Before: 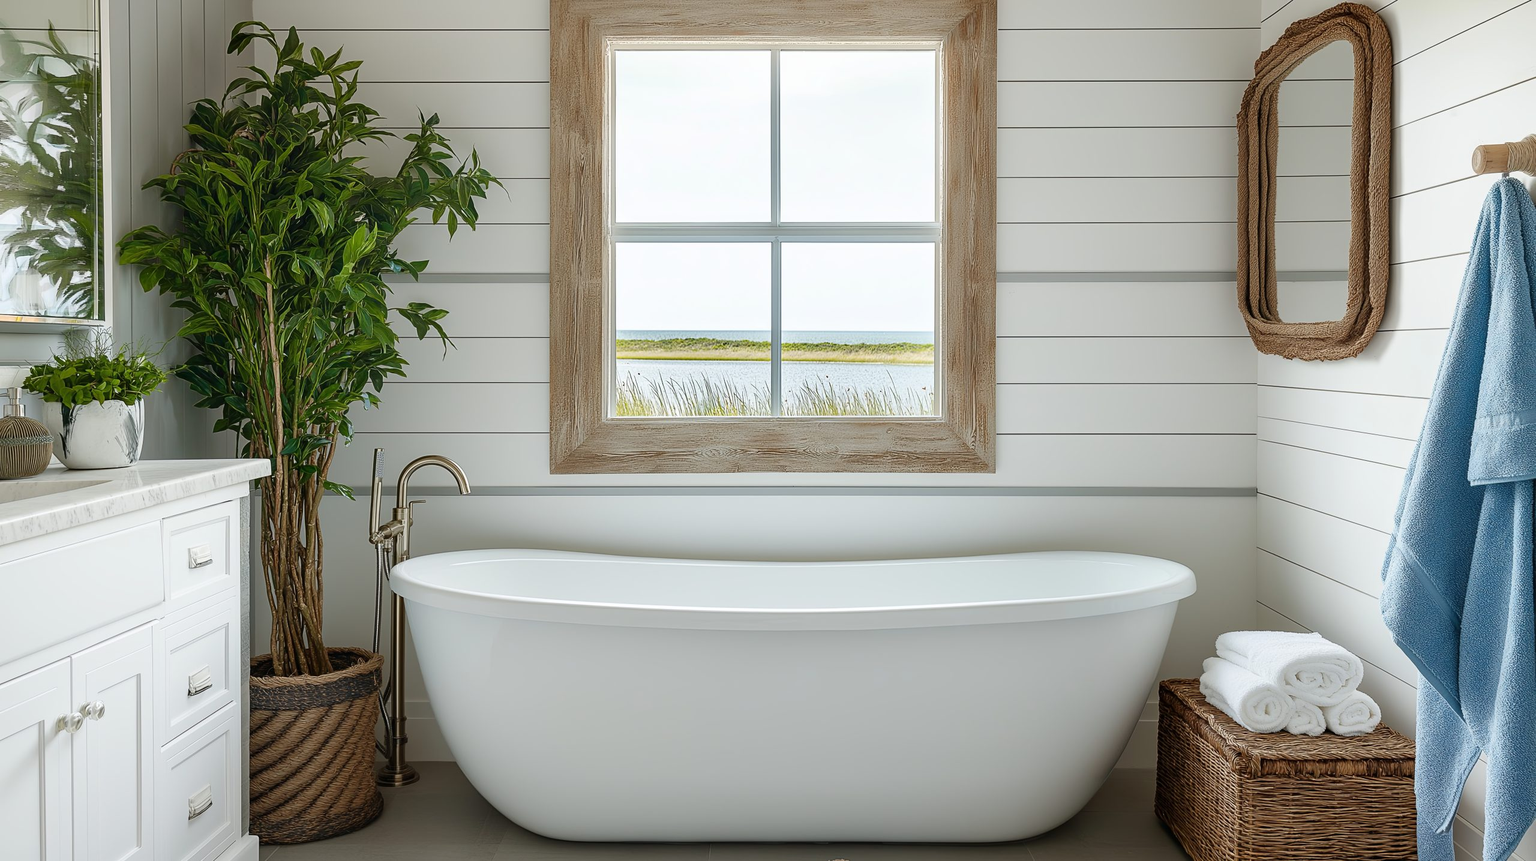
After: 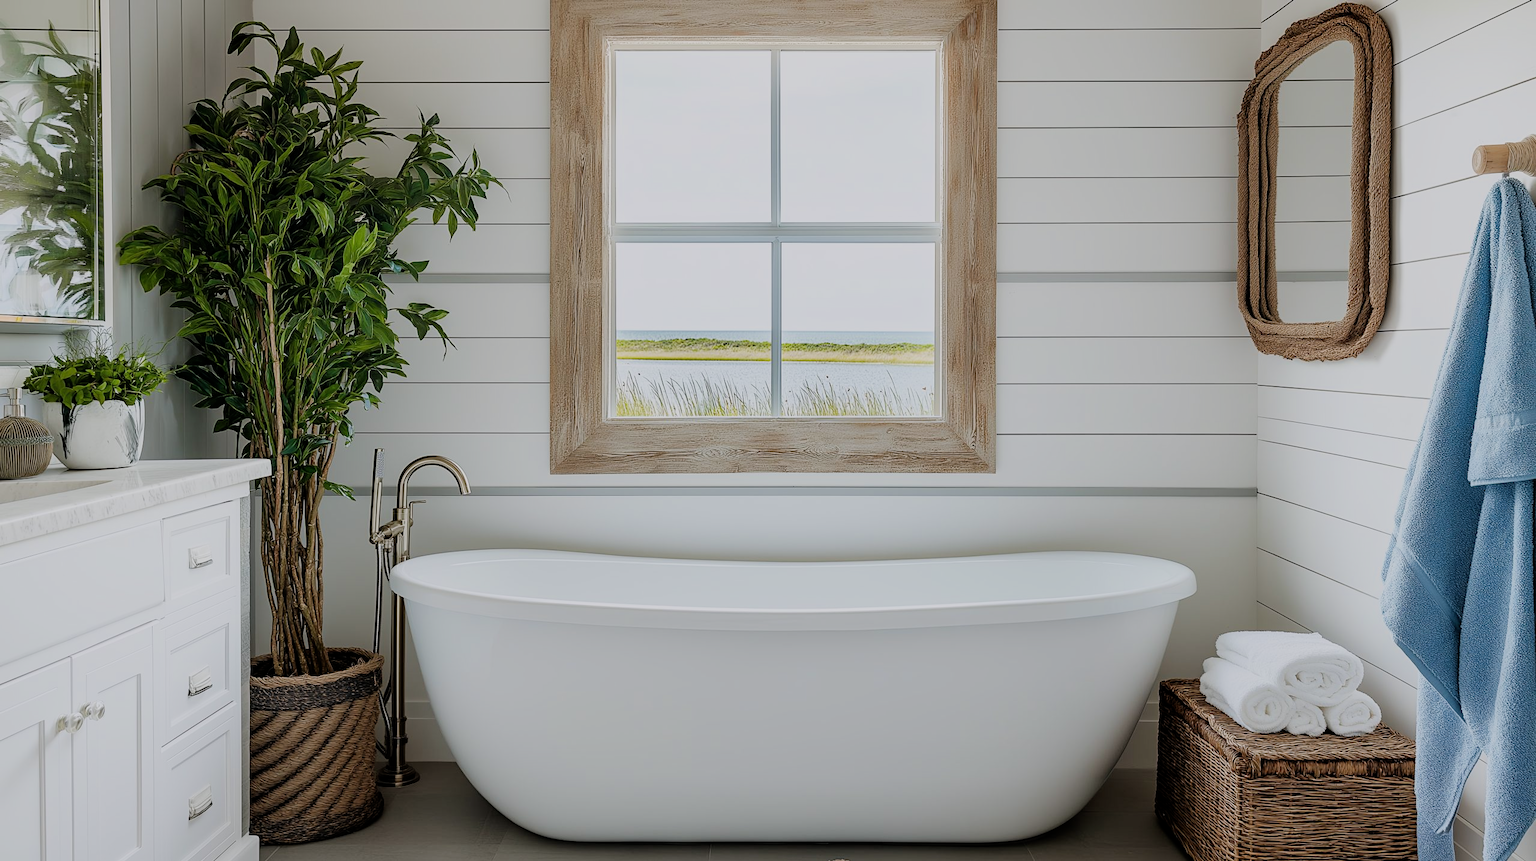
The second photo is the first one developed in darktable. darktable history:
local contrast: mode bilateral grid, contrast 20, coarseness 50, detail 102%, midtone range 0.2
filmic rgb: black relative exposure -9.22 EV, white relative exposure 6.77 EV, hardness 3.07, contrast 1.05
white balance: red 1.004, blue 1.024
